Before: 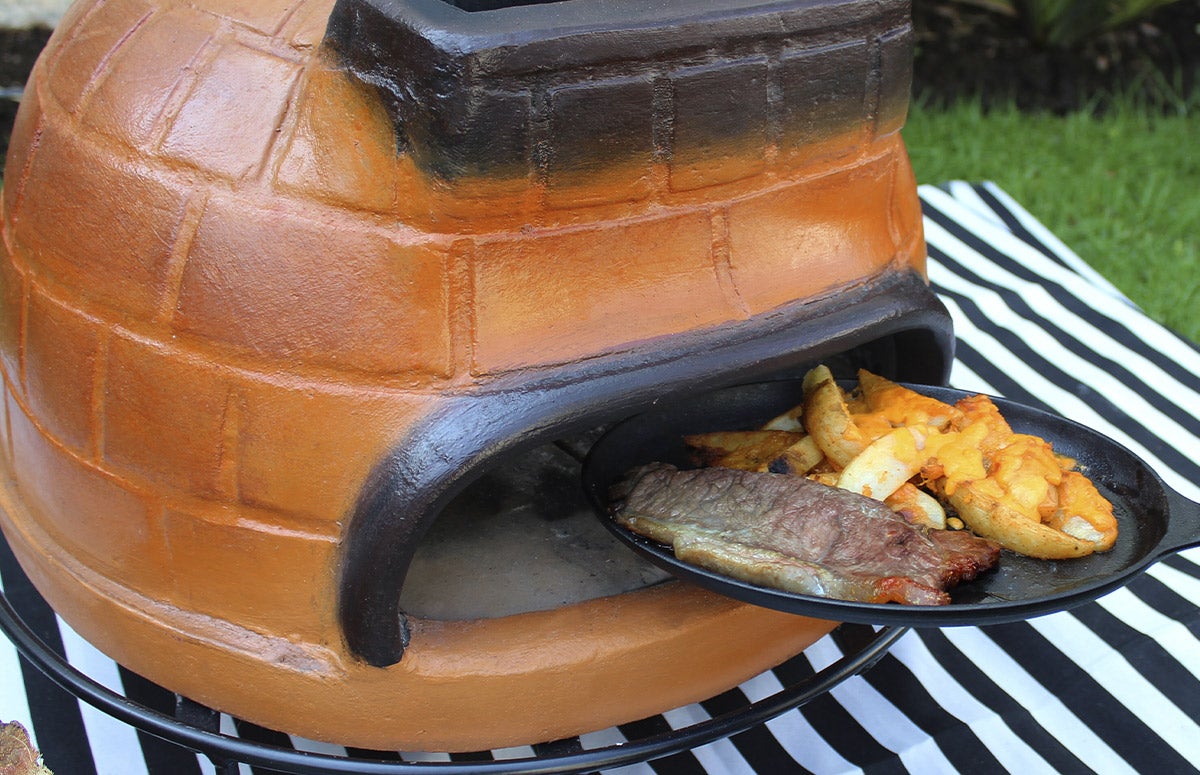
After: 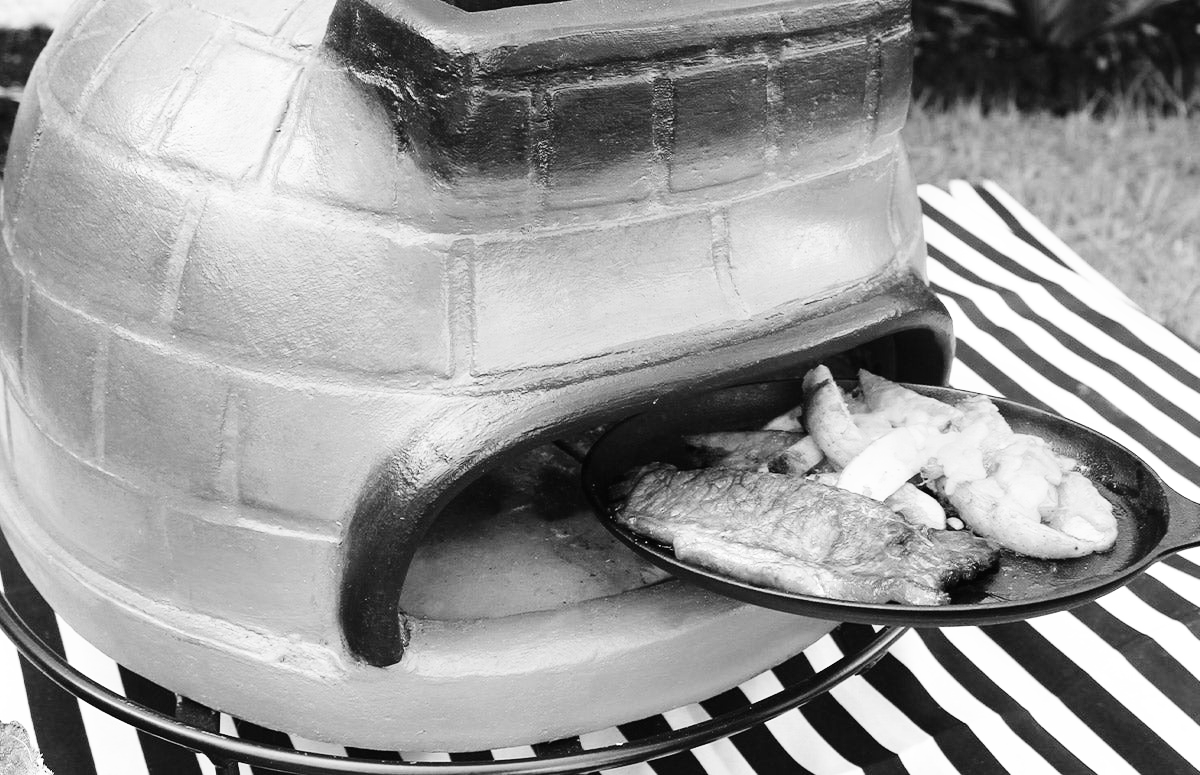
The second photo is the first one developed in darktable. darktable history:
base curve: curves: ch0 [(0, 0.003) (0.001, 0.002) (0.006, 0.004) (0.02, 0.022) (0.048, 0.086) (0.094, 0.234) (0.162, 0.431) (0.258, 0.629) (0.385, 0.8) (0.548, 0.918) (0.751, 0.988) (1, 1)], preserve colors none
color correction: highlights a* 7.34, highlights b* 4.37
monochrome: a 1.94, b -0.638
